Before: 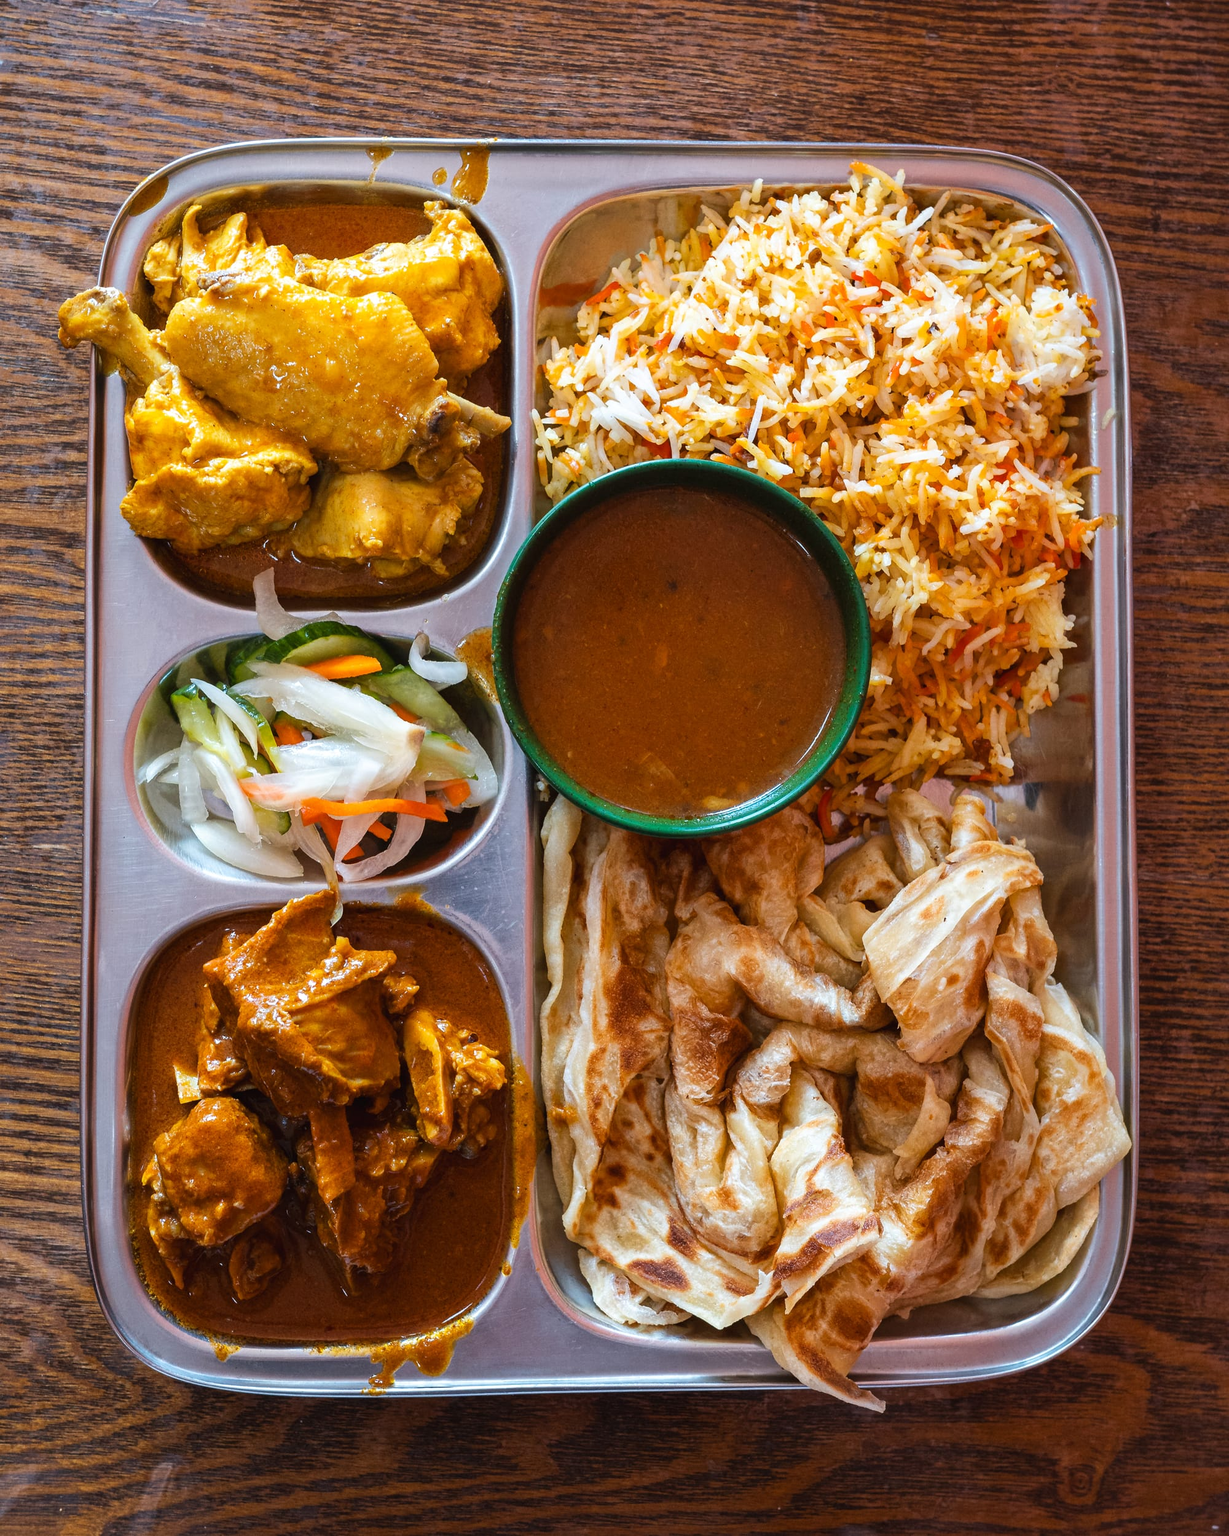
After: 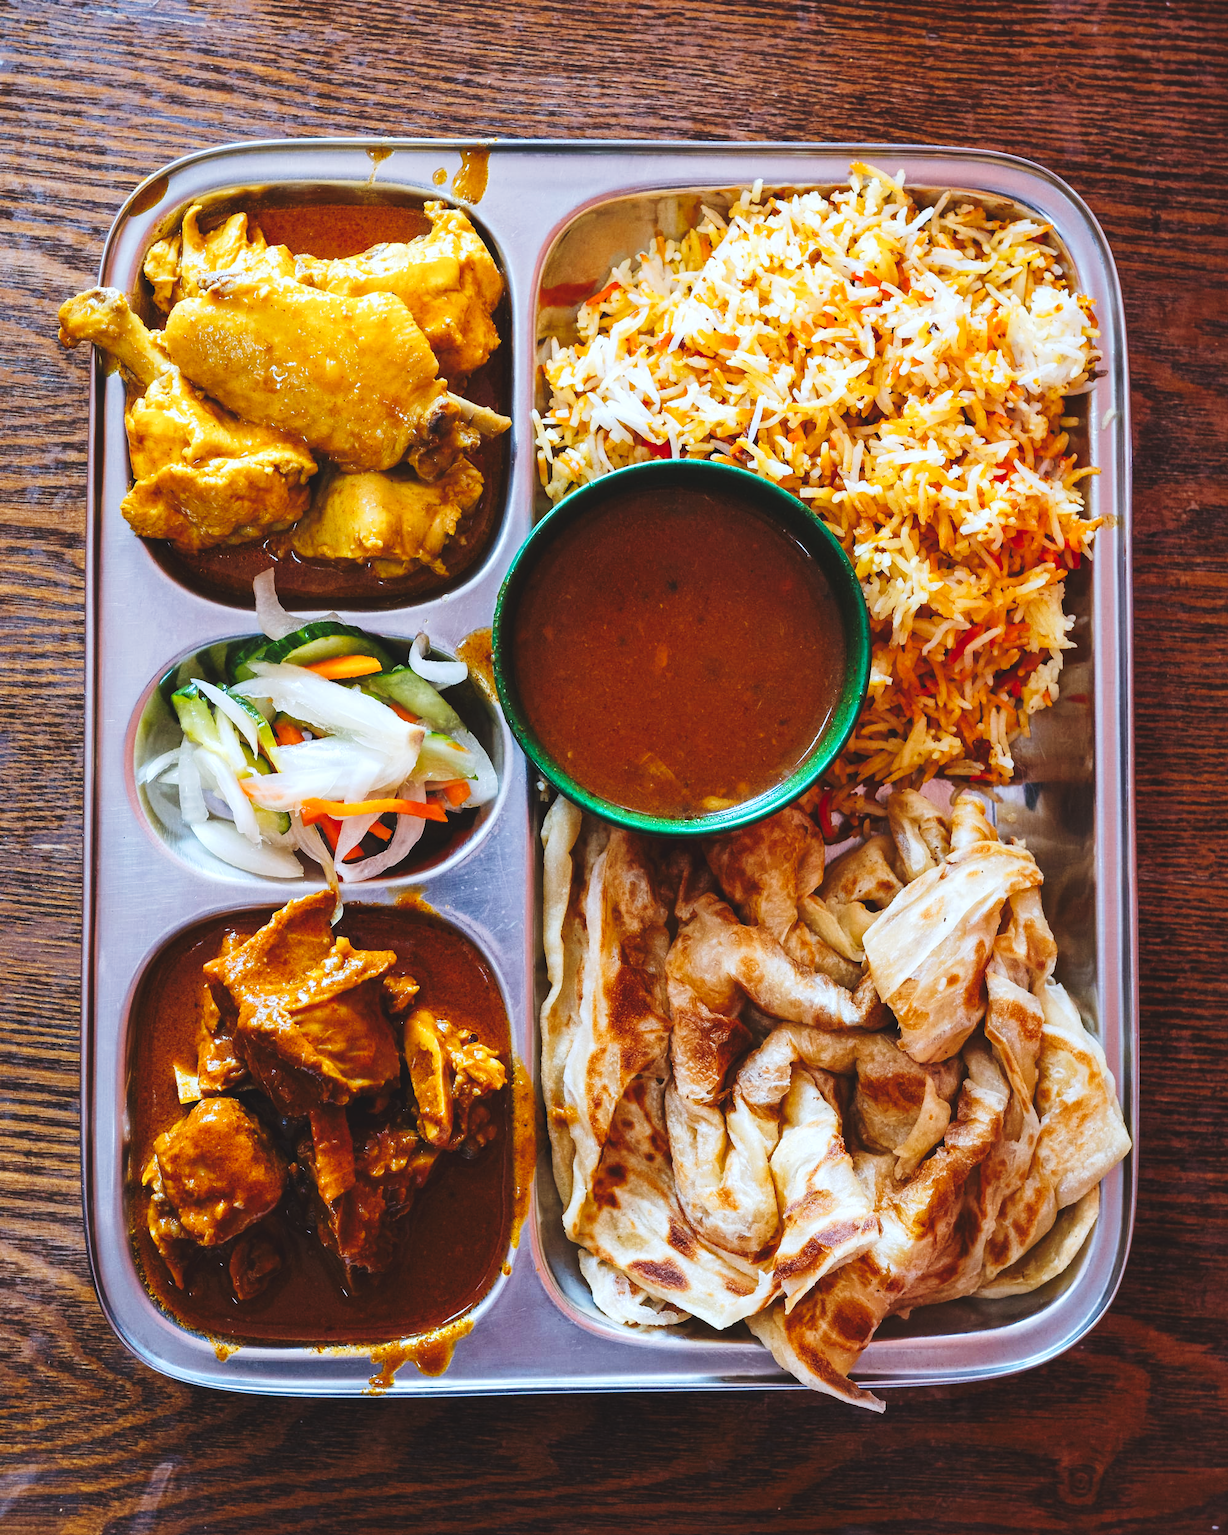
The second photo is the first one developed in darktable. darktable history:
tone curve: curves: ch0 [(0, 0) (0.003, 0.077) (0.011, 0.079) (0.025, 0.085) (0.044, 0.095) (0.069, 0.109) (0.1, 0.124) (0.136, 0.142) (0.177, 0.169) (0.224, 0.207) (0.277, 0.267) (0.335, 0.347) (0.399, 0.442) (0.468, 0.54) (0.543, 0.635) (0.623, 0.726) (0.709, 0.813) (0.801, 0.882) (0.898, 0.934) (1, 1)], preserve colors none
color calibration: x 0.367, y 0.379, temperature 4395.86 K
color zones: curves: ch0 [(0.25, 0.5) (0.463, 0.627) (0.484, 0.637) (0.75, 0.5)]
